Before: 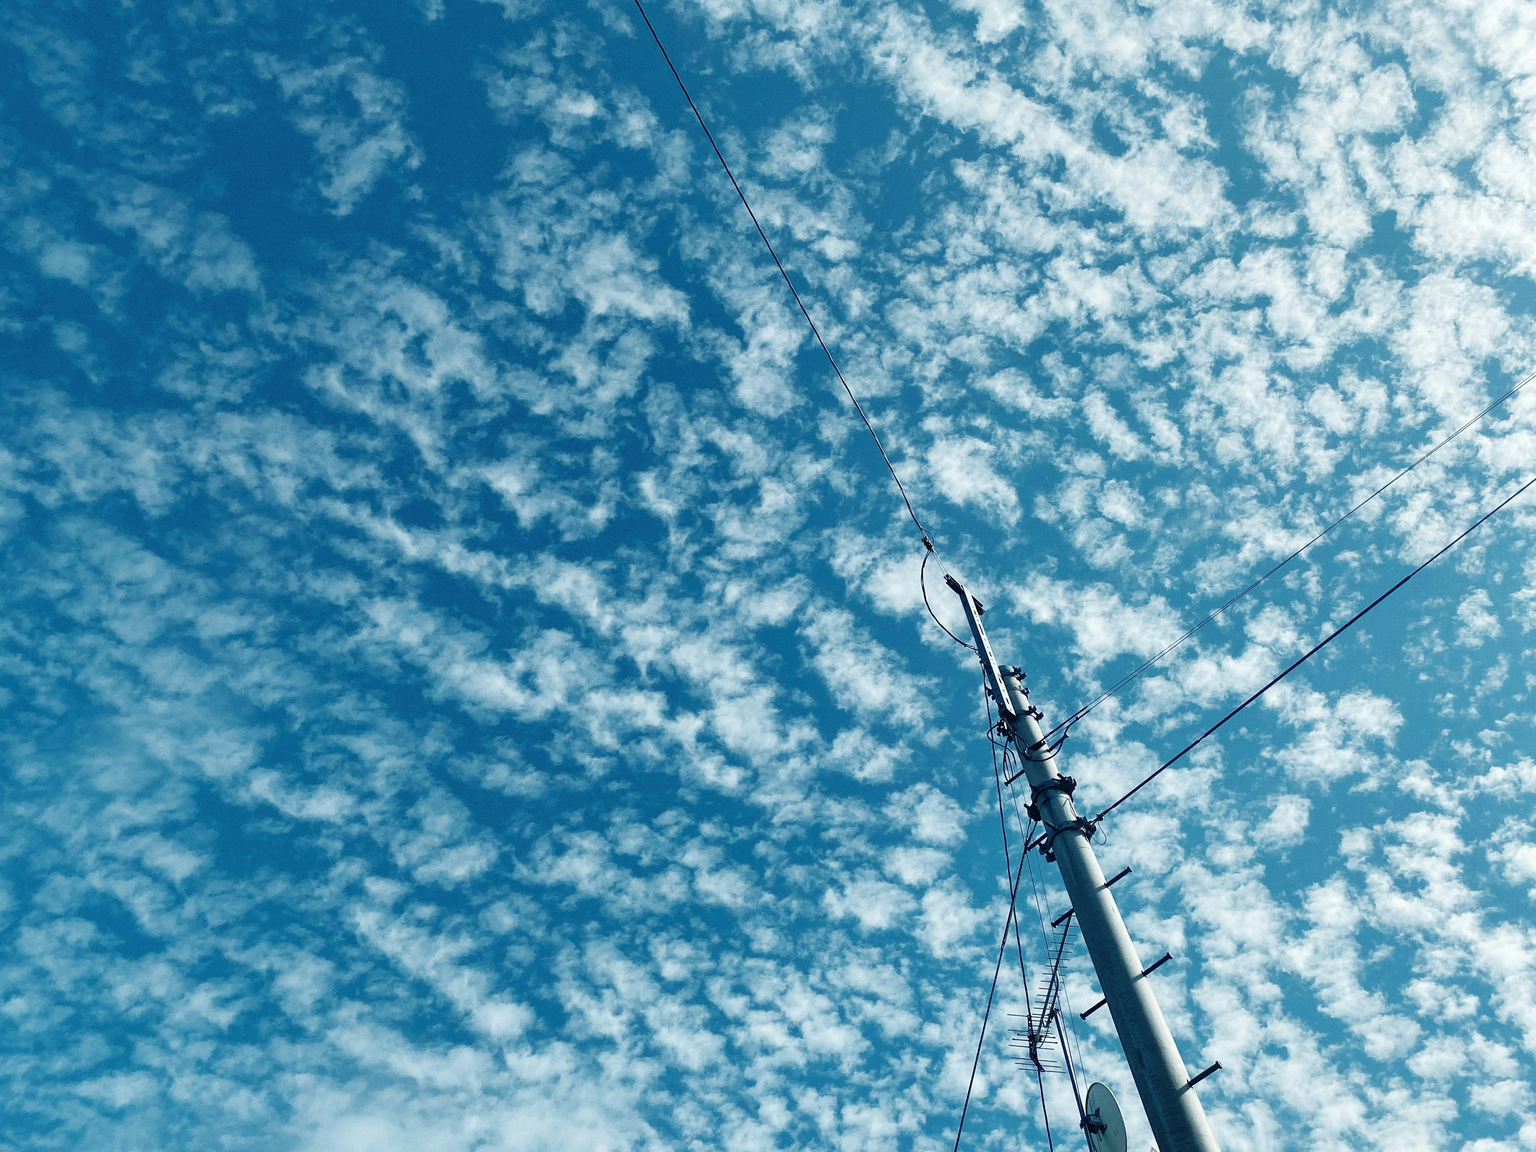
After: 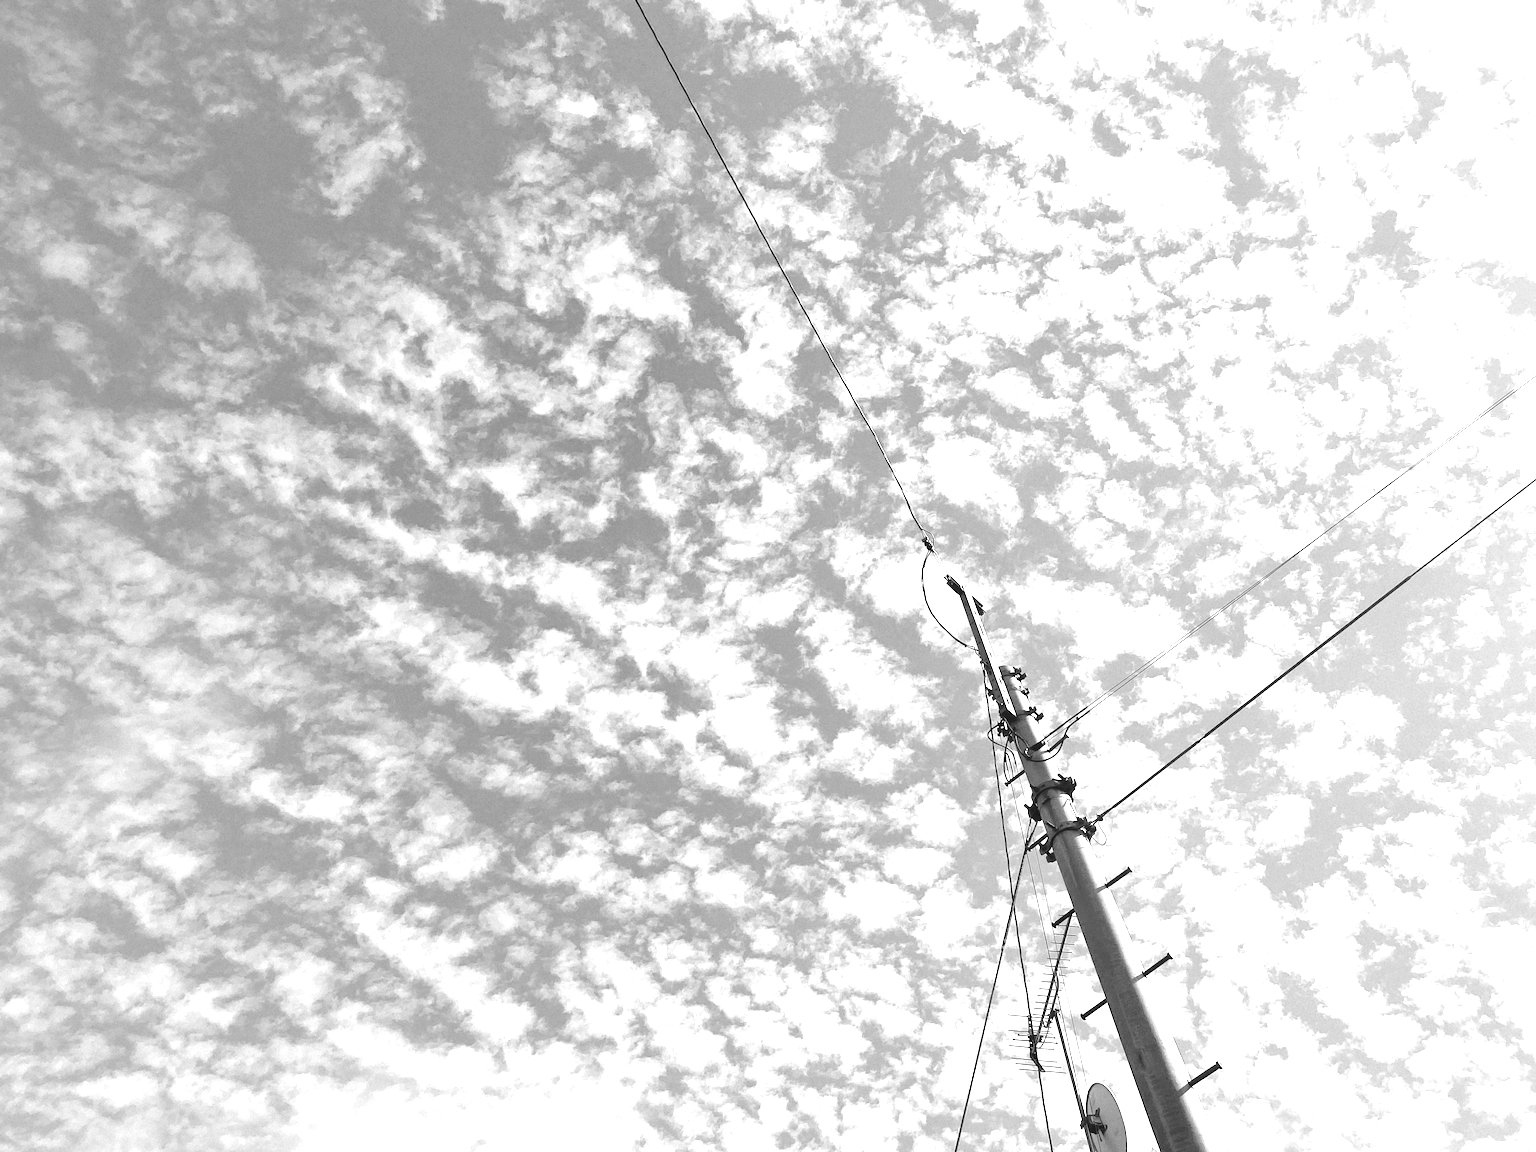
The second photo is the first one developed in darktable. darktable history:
exposure: black level correction 0, exposure 1.098 EV, compensate exposure bias true, compensate highlight preservation false
color calibration: output gray [0.22, 0.42, 0.37, 0], illuminant as shot in camera, x 0.379, y 0.396, temperature 4144.8 K
